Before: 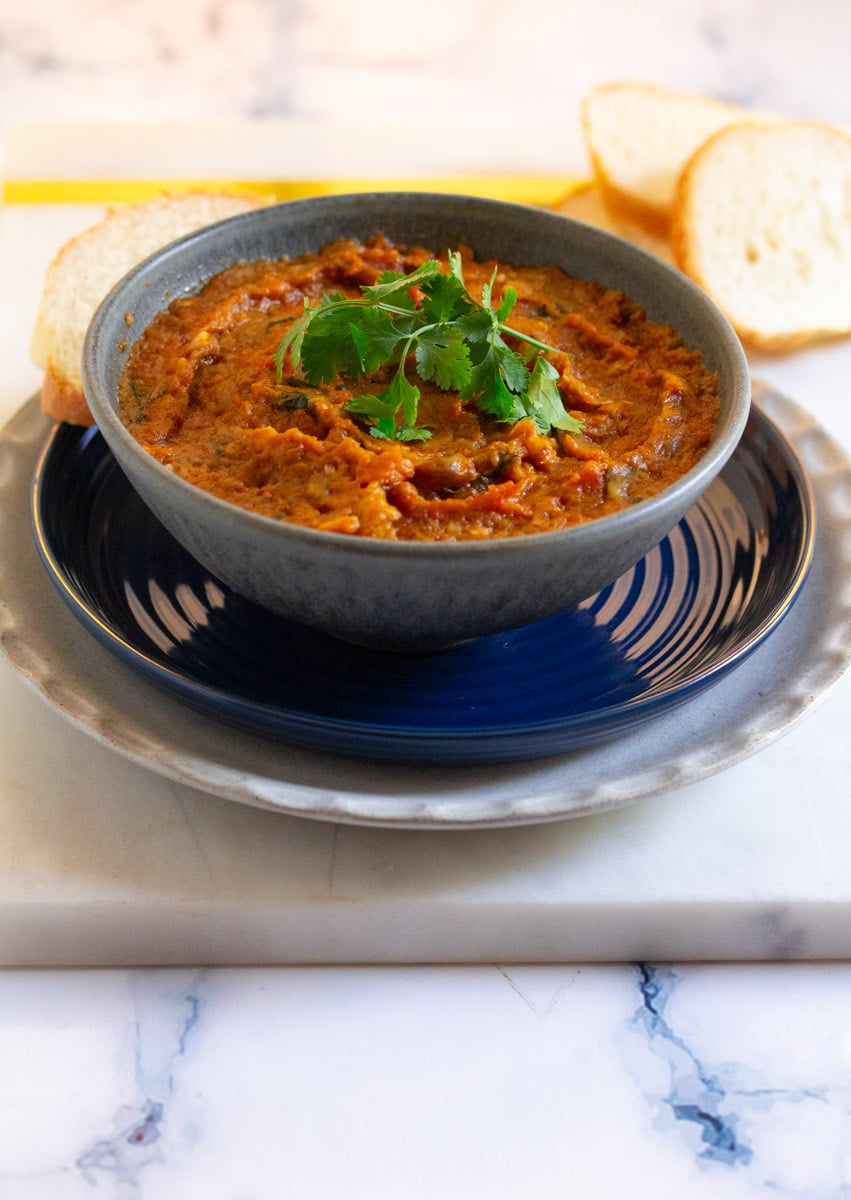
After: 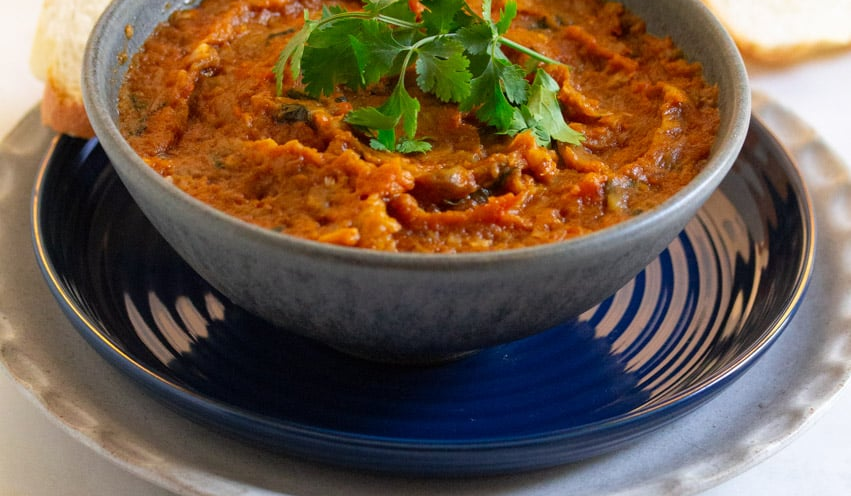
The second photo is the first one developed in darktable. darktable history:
crop and rotate: top 24.056%, bottom 34.574%
